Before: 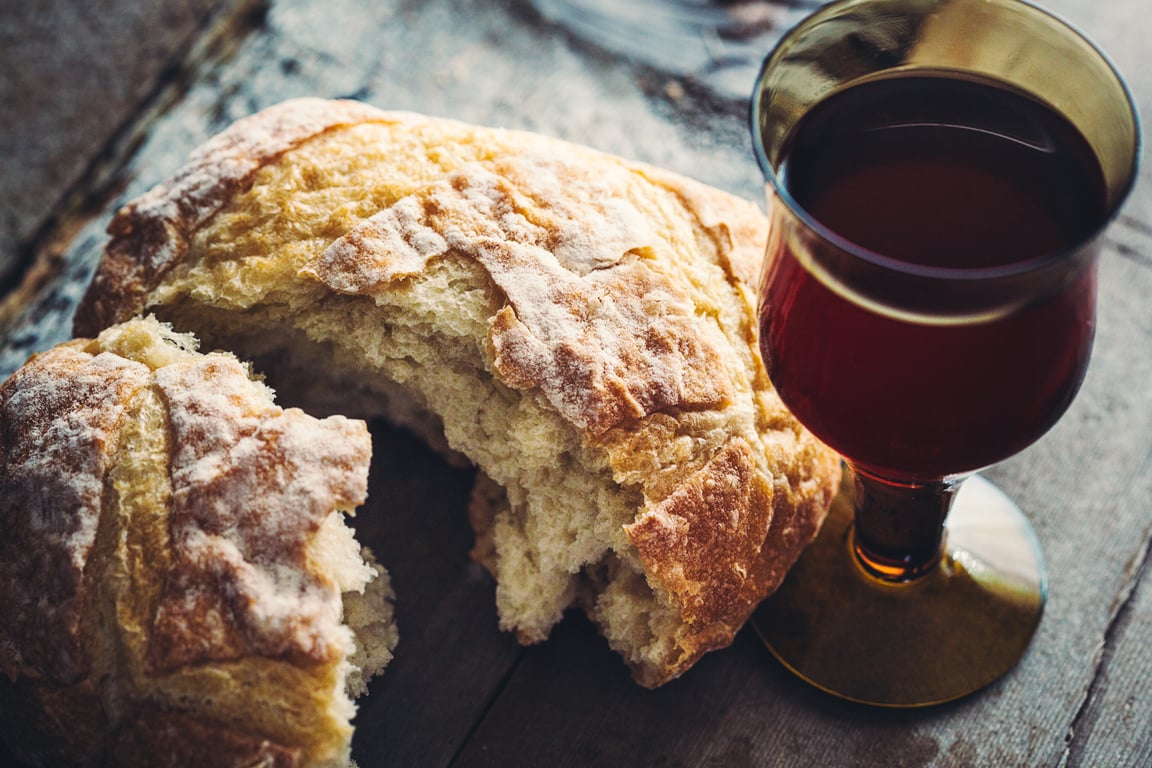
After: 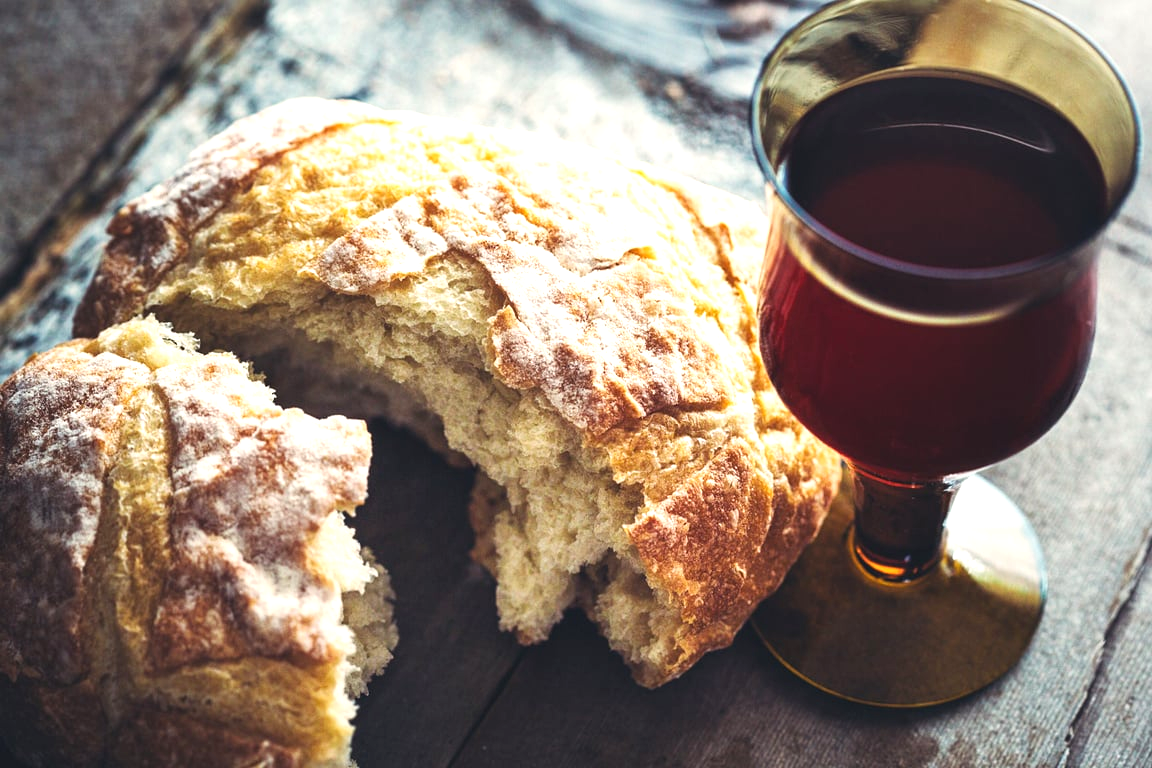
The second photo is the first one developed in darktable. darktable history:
exposure: exposure 0.661 EV, compensate exposure bias true, compensate highlight preservation false
